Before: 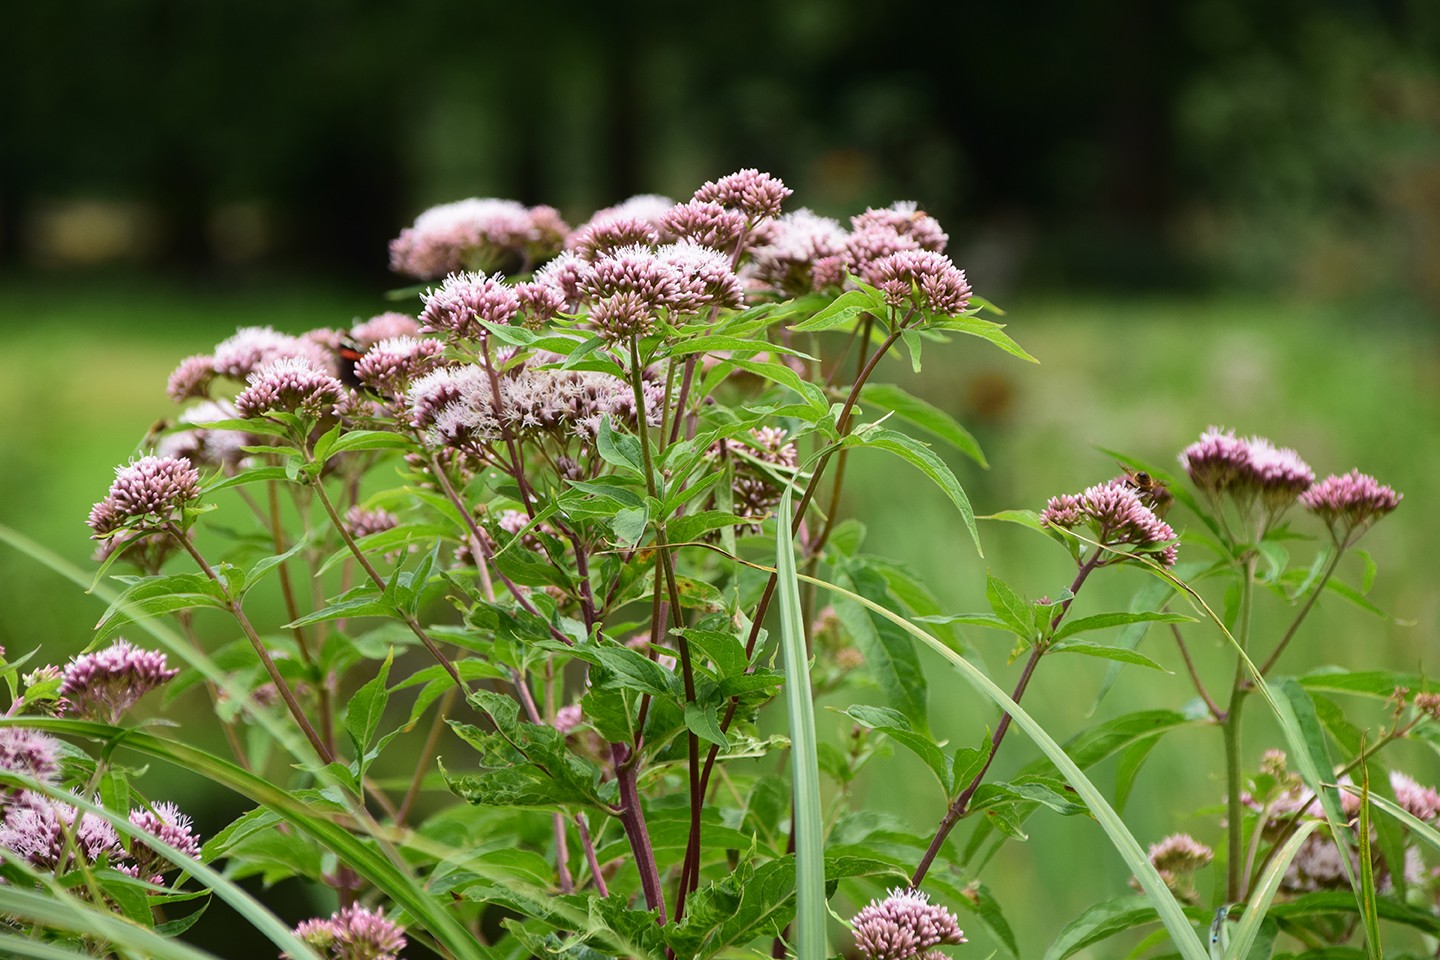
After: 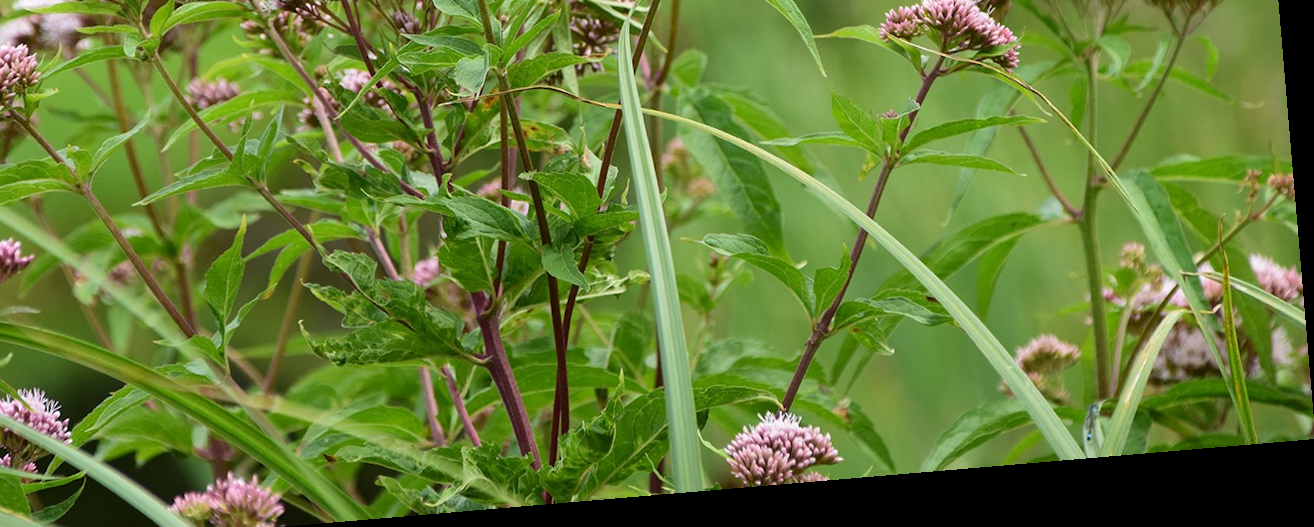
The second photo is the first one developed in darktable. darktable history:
rotate and perspective: rotation -4.86°, automatic cropping off
crop and rotate: left 13.306%, top 48.129%, bottom 2.928%
